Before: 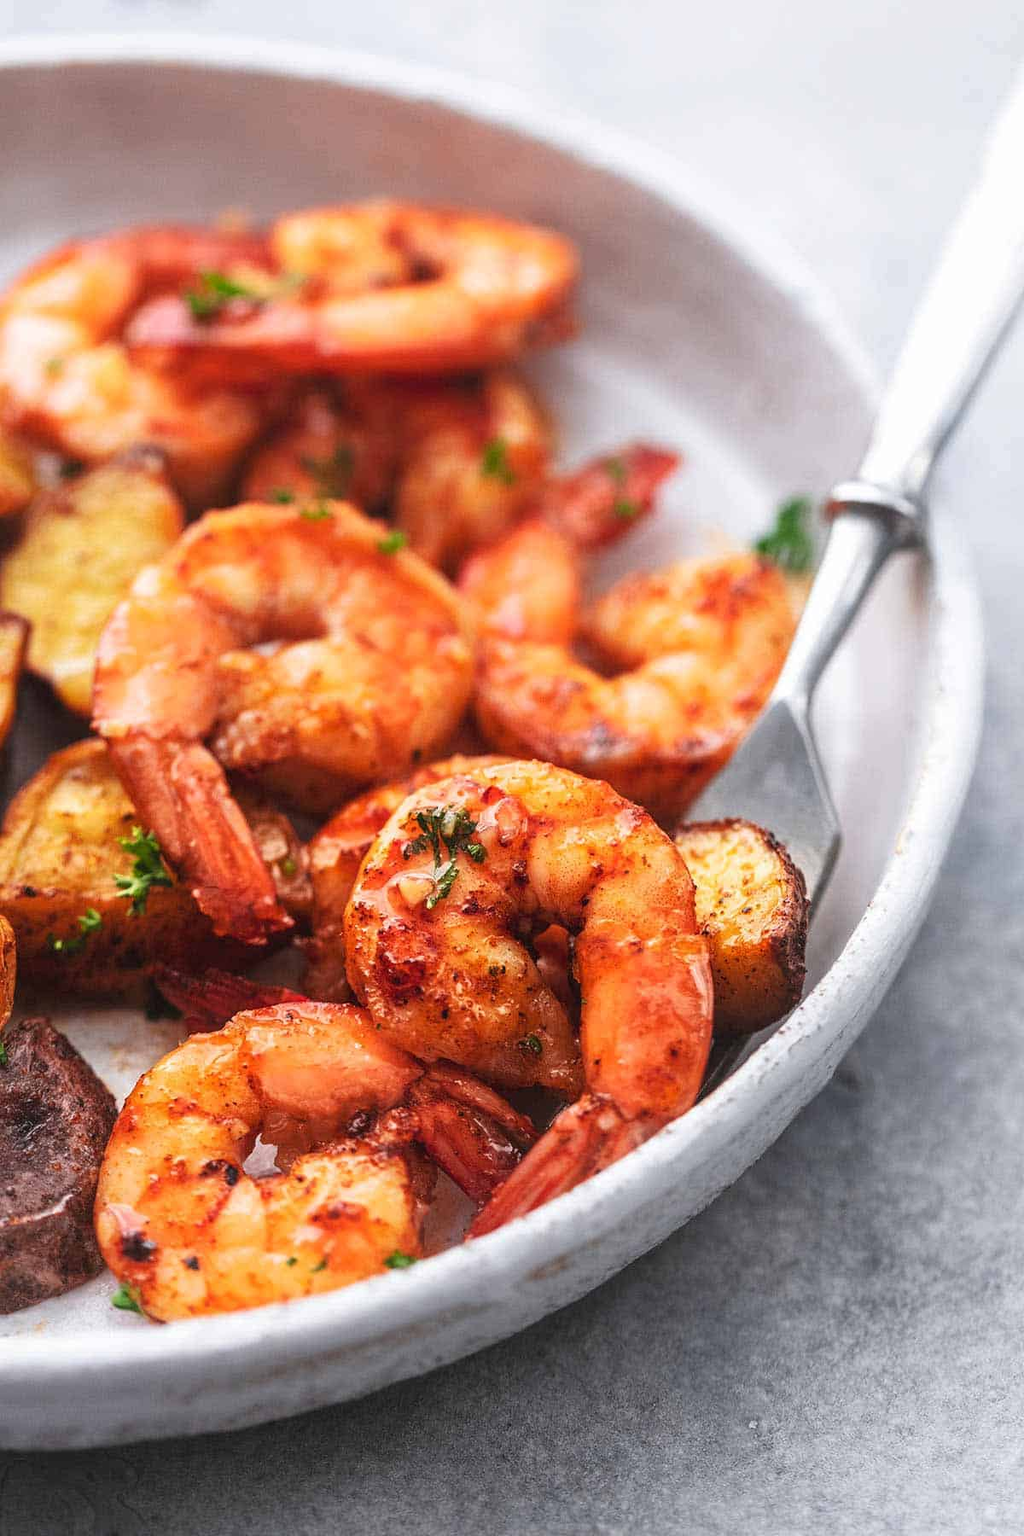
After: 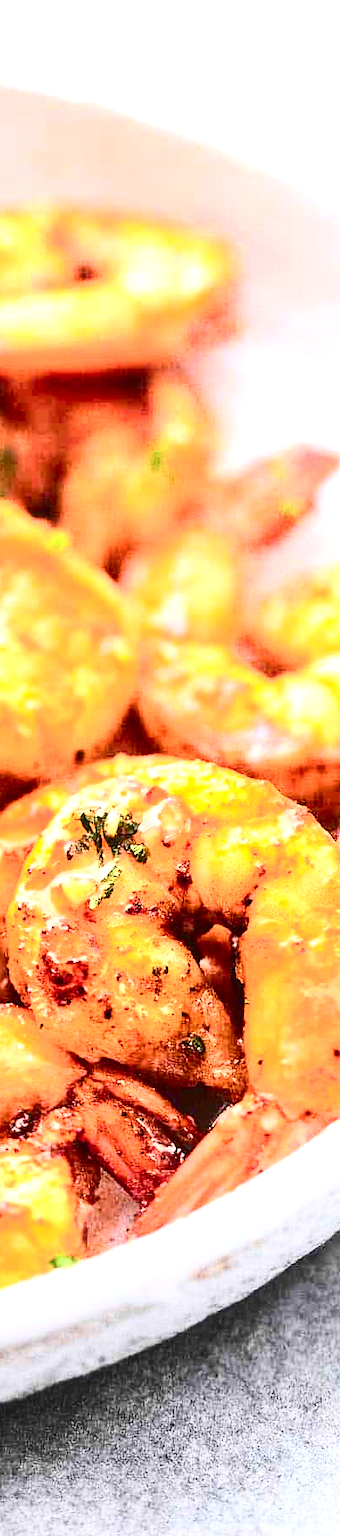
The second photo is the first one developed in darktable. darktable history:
crop: left 32.992%, right 33.752%
color balance rgb: linear chroma grading › global chroma 15.425%, perceptual saturation grading › global saturation 15.833%, perceptual saturation grading › highlights -18.952%, perceptual saturation grading › shadows 20.34%
exposure: black level correction 0, exposure 1.68 EV, compensate highlight preservation false
contrast brightness saturation: contrast 0.481, saturation -0.095
